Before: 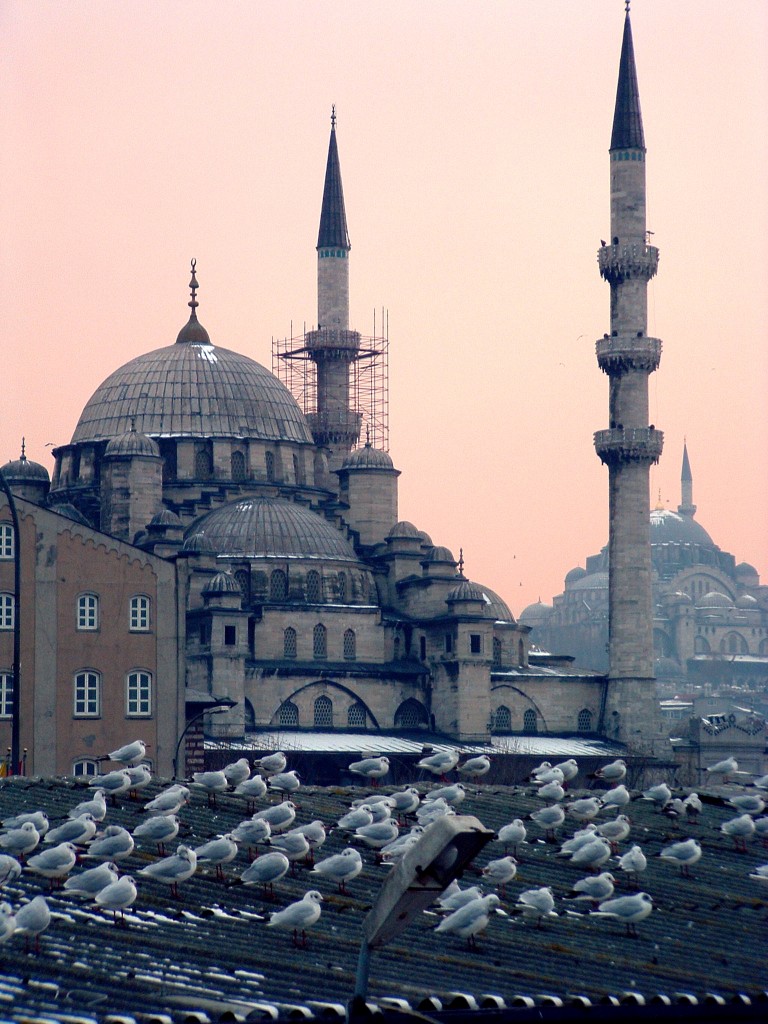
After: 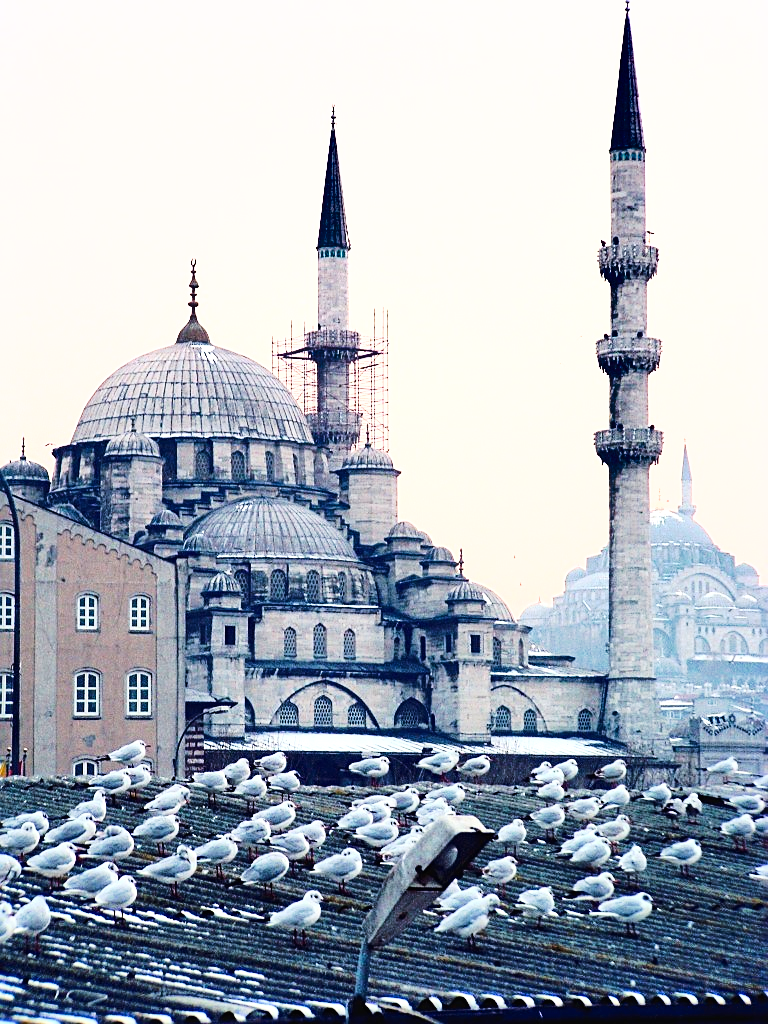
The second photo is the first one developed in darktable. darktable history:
contrast equalizer: y [[0.5, 0.5, 0.472, 0.5, 0.5, 0.5], [0.5 ×6], [0.5 ×6], [0 ×6], [0 ×6]]
sharpen: on, module defaults
base curve: curves: ch0 [(0, 0) (0.028, 0.03) (0.121, 0.232) (0.46, 0.748) (0.859, 0.968) (1, 1)]
exposure: black level correction 0, exposure 0.897 EV, compensate highlight preservation false
contrast brightness saturation: saturation -0.053
tone curve: curves: ch0 [(0, 0.009) (0.037, 0.035) (0.131, 0.126) (0.275, 0.28) (0.476, 0.514) (0.617, 0.667) (0.704, 0.759) (0.813, 0.863) (0.911, 0.931) (0.997, 1)]; ch1 [(0, 0) (0.318, 0.271) (0.444, 0.438) (0.493, 0.496) (0.508, 0.5) (0.534, 0.535) (0.57, 0.582) (0.65, 0.664) (0.746, 0.764) (1, 1)]; ch2 [(0, 0) (0.246, 0.24) (0.36, 0.381) (0.415, 0.434) (0.476, 0.492) (0.502, 0.499) (0.522, 0.518) (0.533, 0.534) (0.586, 0.598) (0.634, 0.643) (0.706, 0.717) (0.853, 0.83) (1, 0.951)], preserve colors none
shadows and highlights: low approximation 0.01, soften with gaussian
